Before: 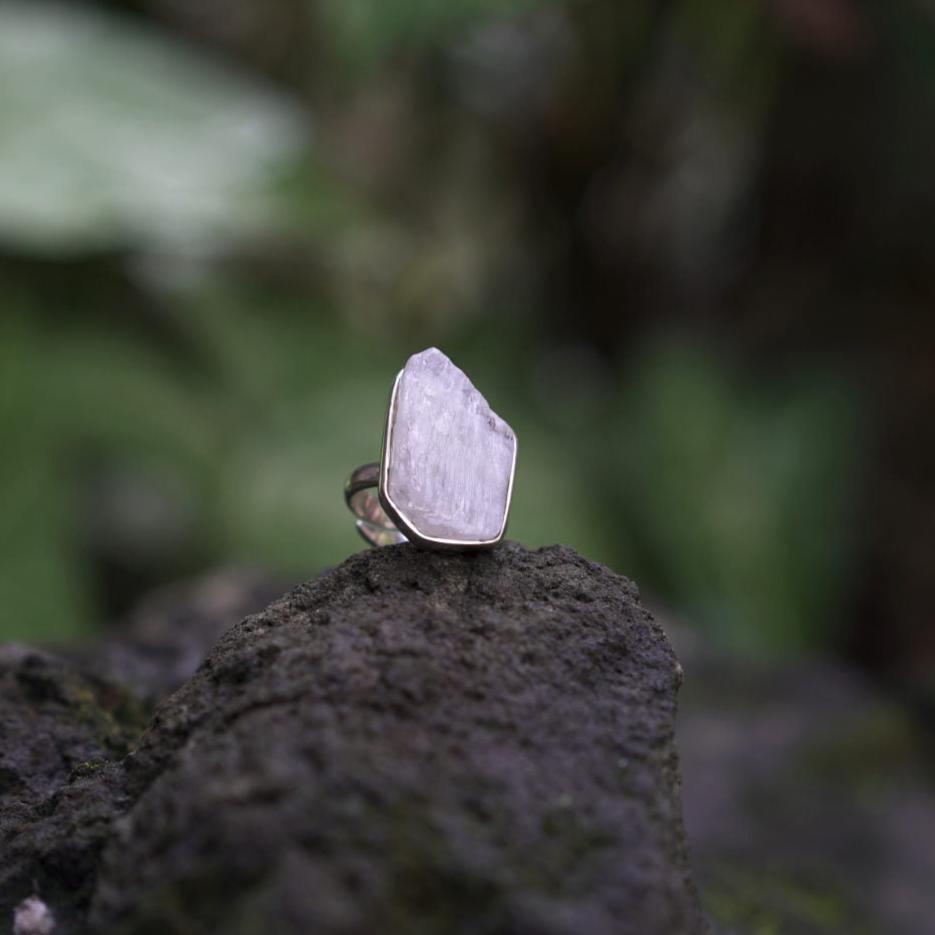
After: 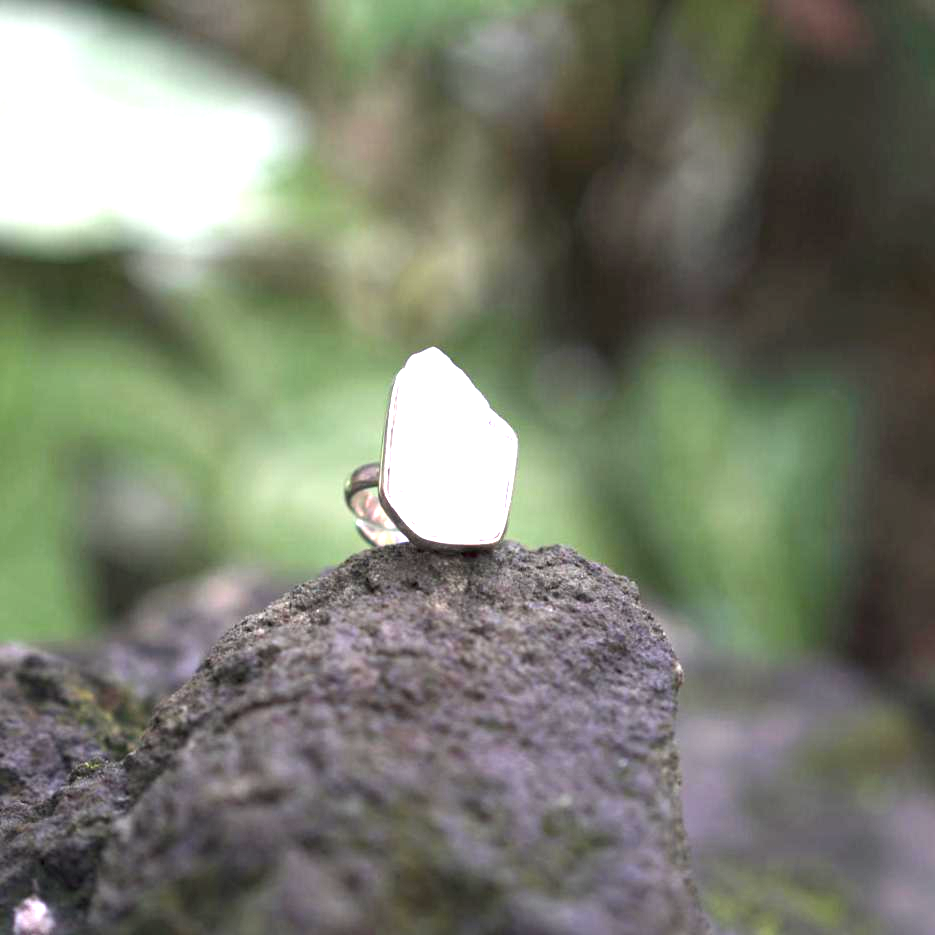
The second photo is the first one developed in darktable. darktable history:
exposure: black level correction 0, exposure 2.138 EV, compensate exposure bias true, compensate highlight preservation false
